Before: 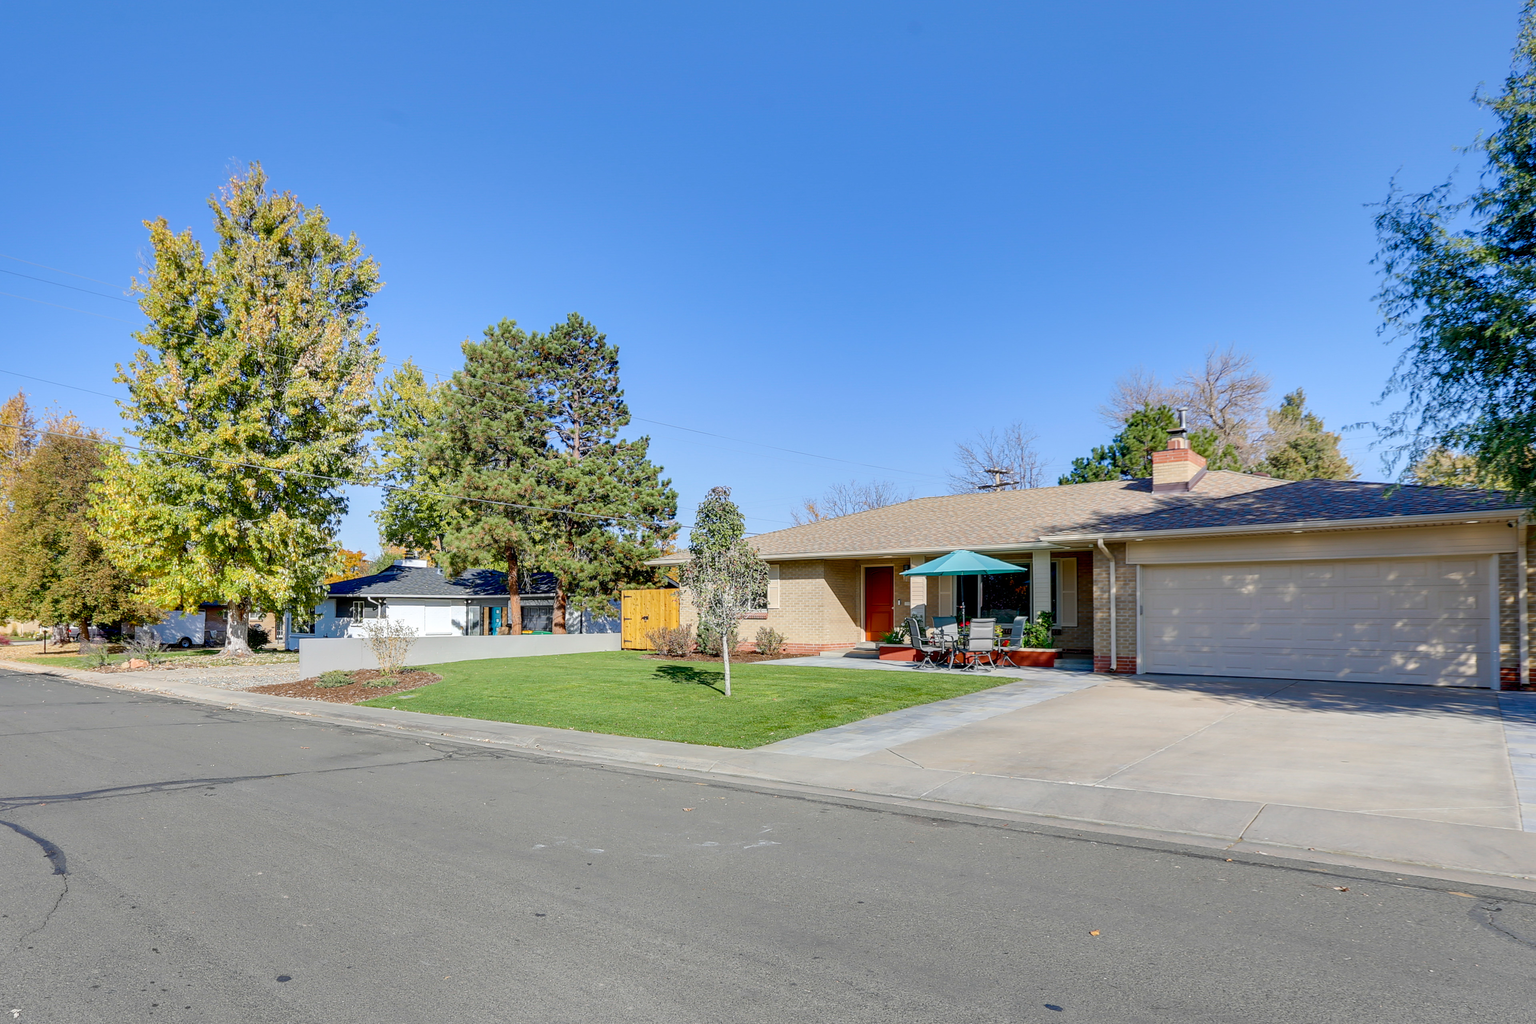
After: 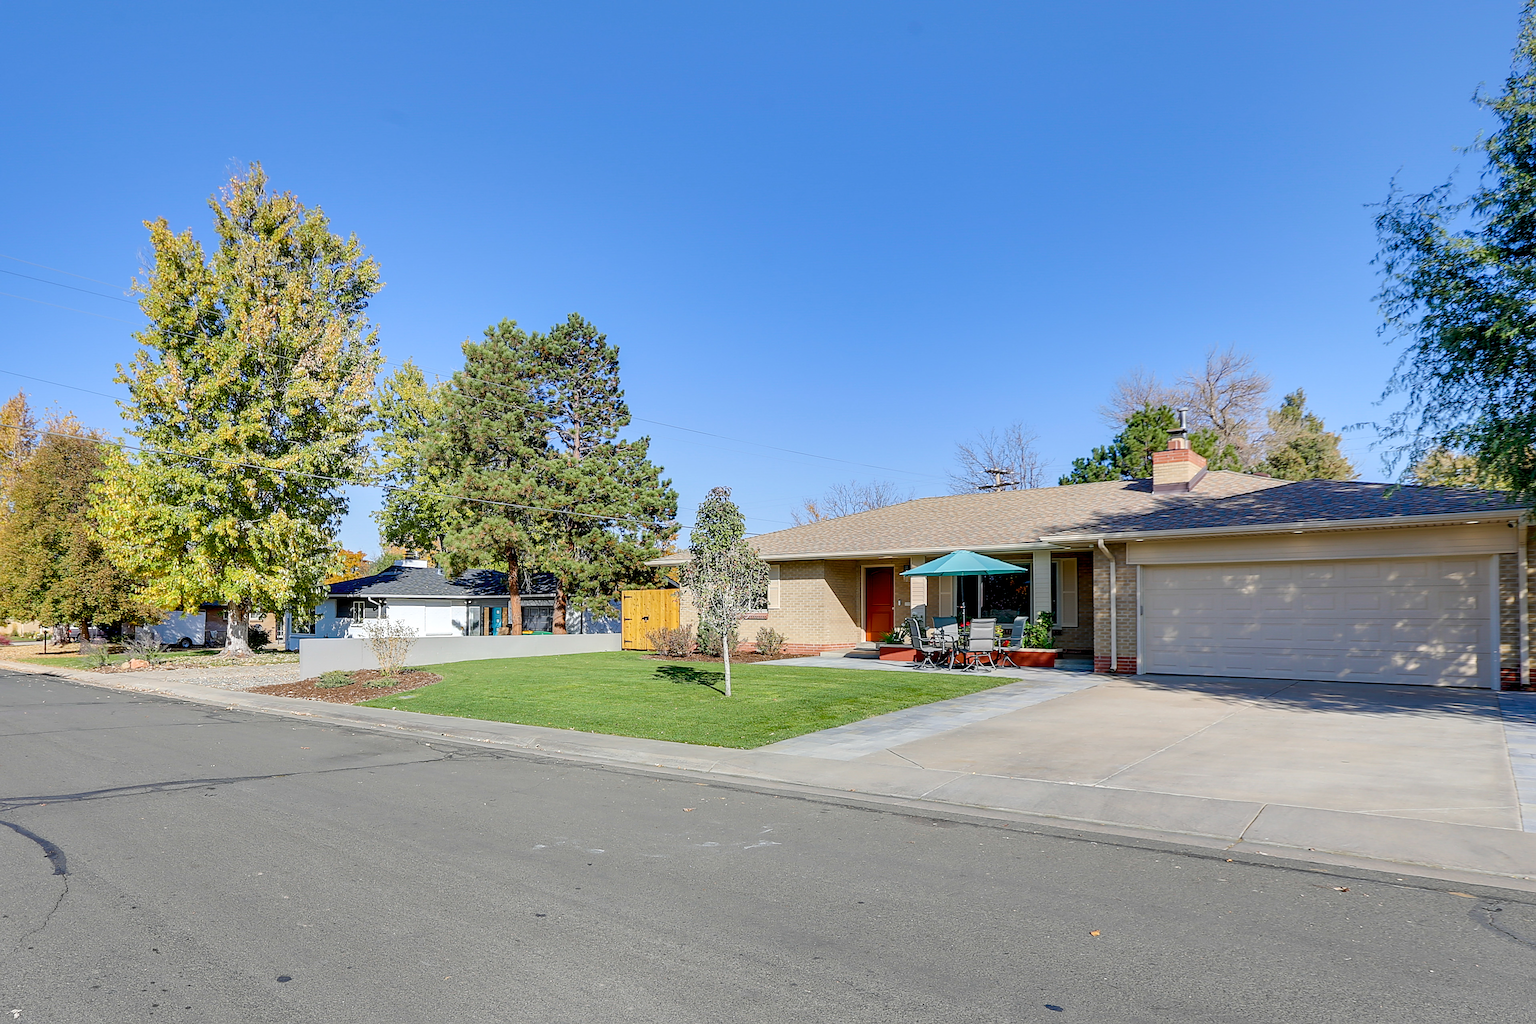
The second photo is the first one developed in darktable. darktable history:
levels: levels [0.016, 0.5, 0.996]
sharpen: amount 0.499
